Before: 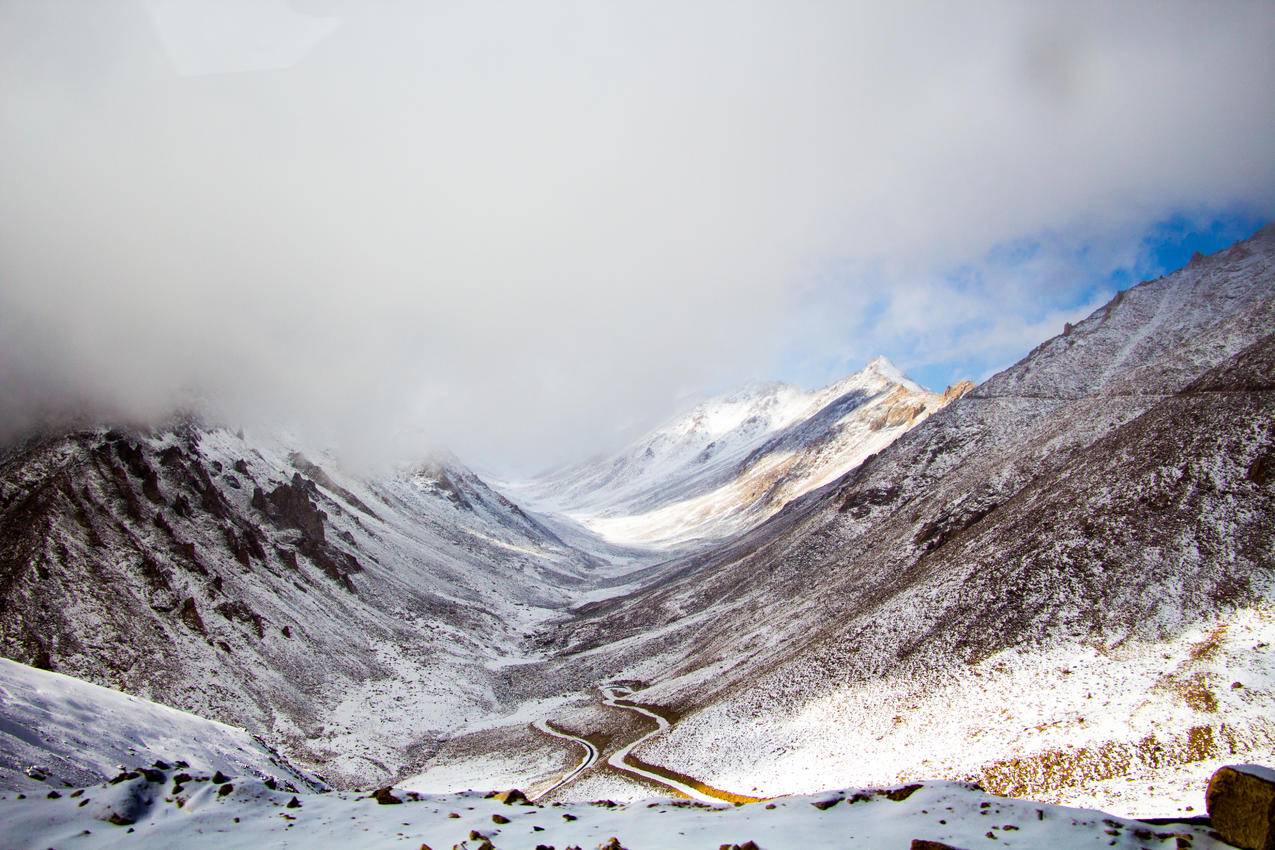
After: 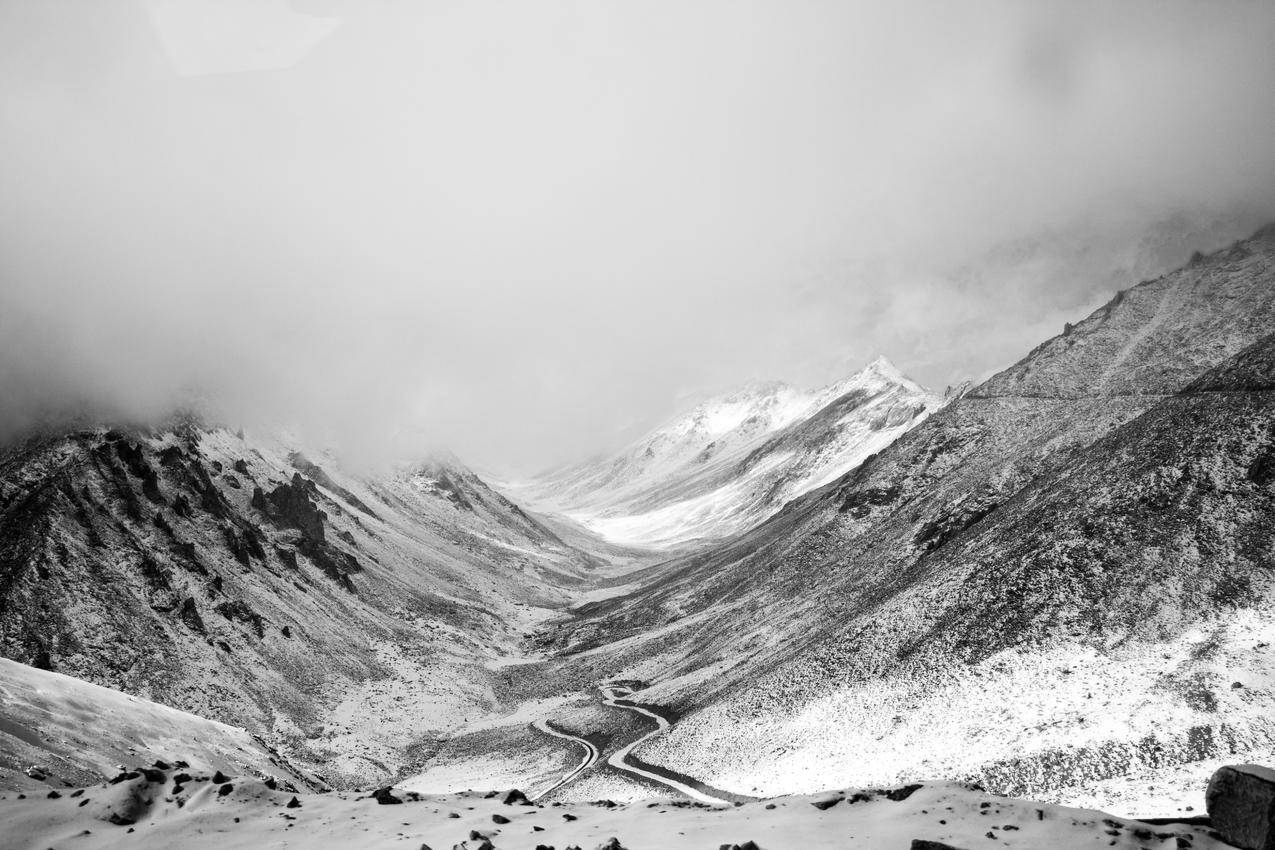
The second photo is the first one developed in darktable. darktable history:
color calibration: output gray [0.267, 0.423, 0.261, 0], gray › normalize channels true, x 0.372, y 0.386, temperature 4284.11 K, gamut compression 0.027
